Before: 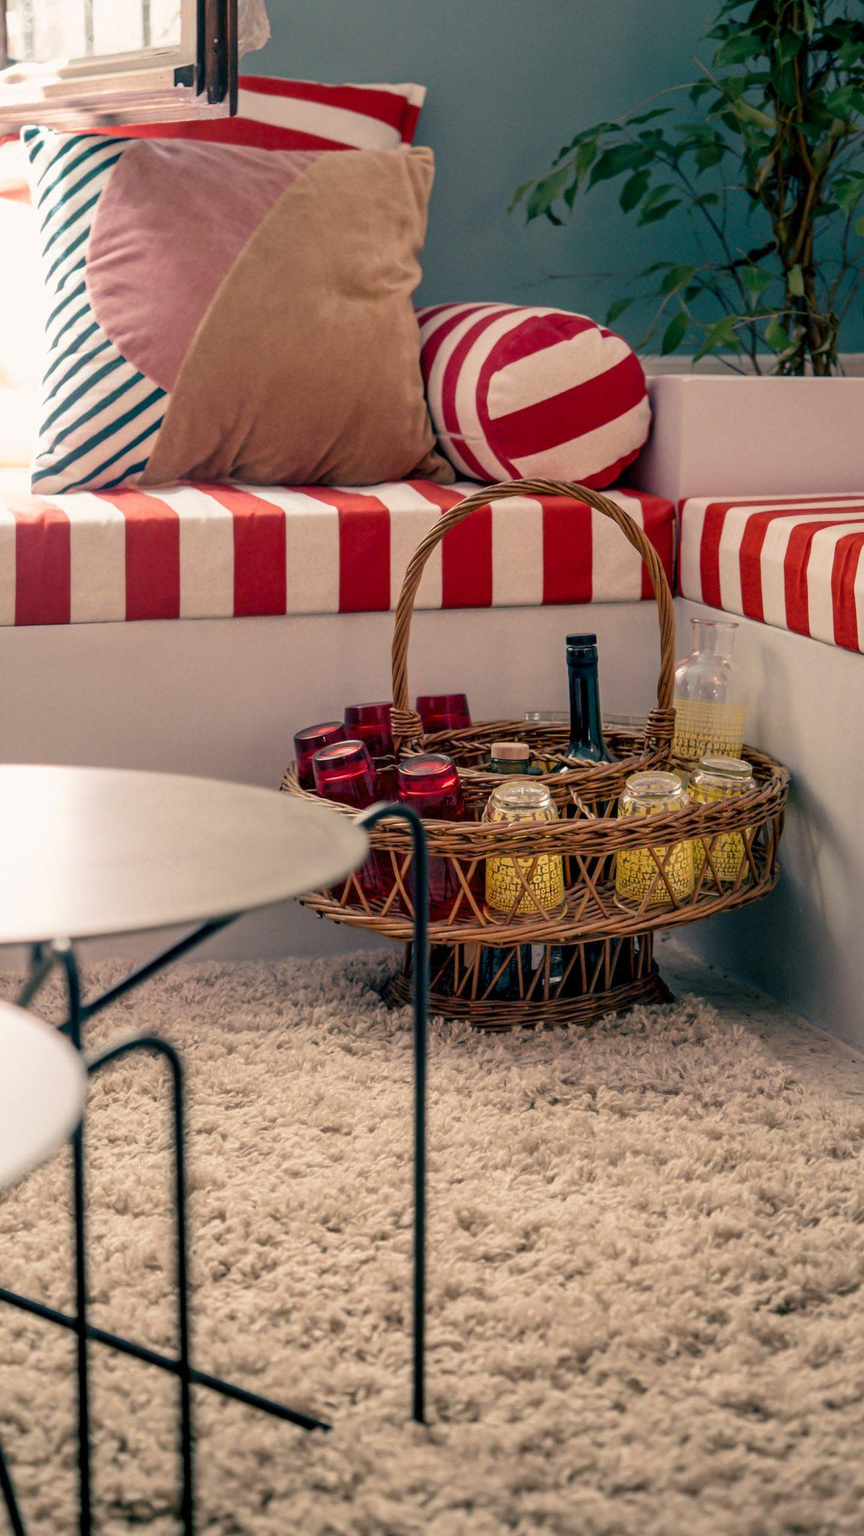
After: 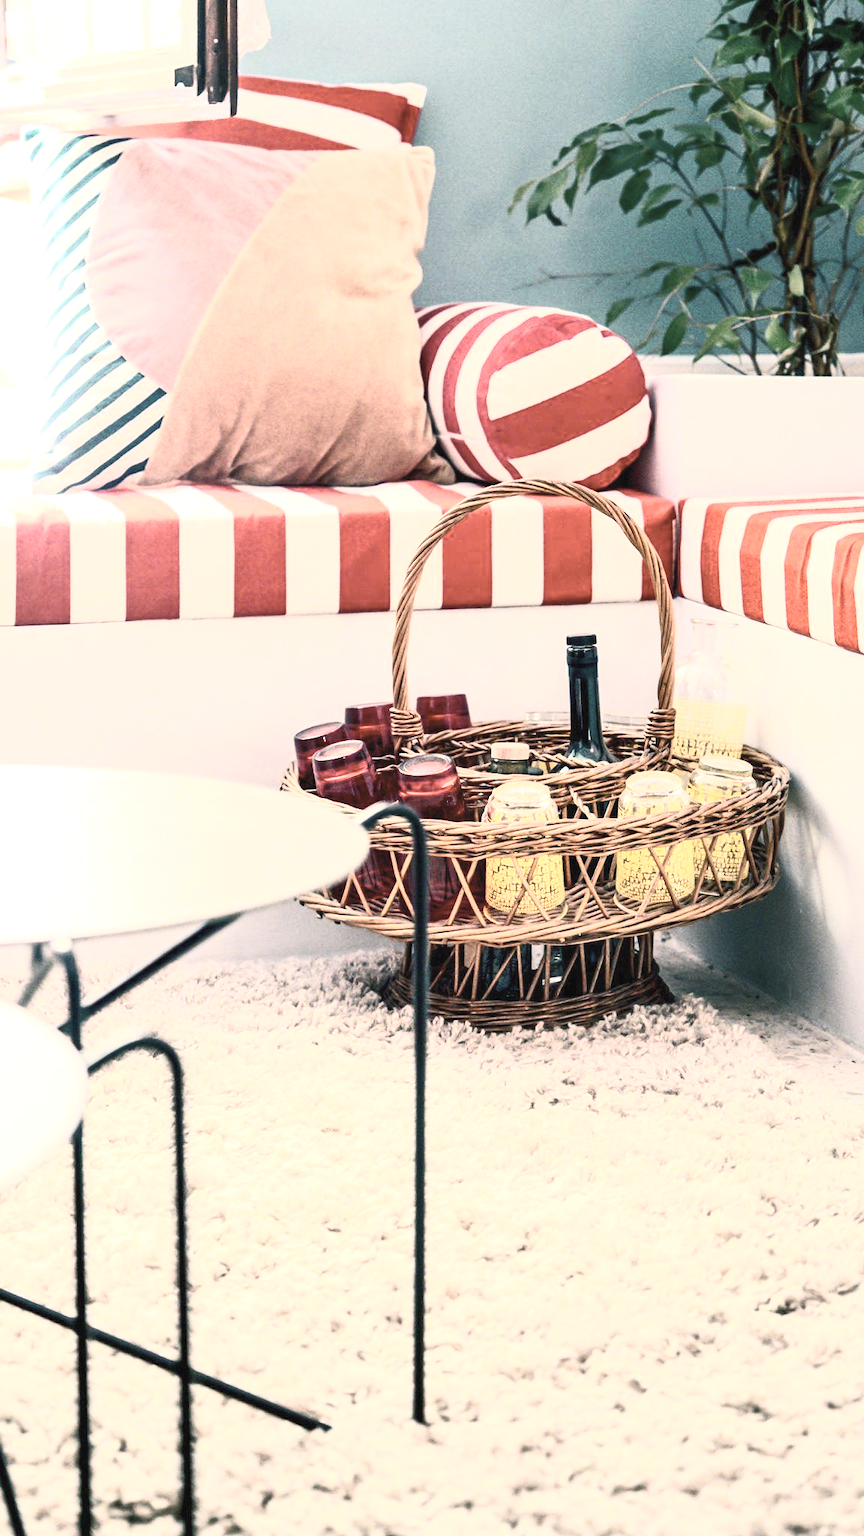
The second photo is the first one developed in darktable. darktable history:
contrast brightness saturation: contrast 0.57, brightness 0.57, saturation -0.34
exposure: black level correction 0, exposure 1.1 EV, compensate exposure bias true, compensate highlight preservation false
